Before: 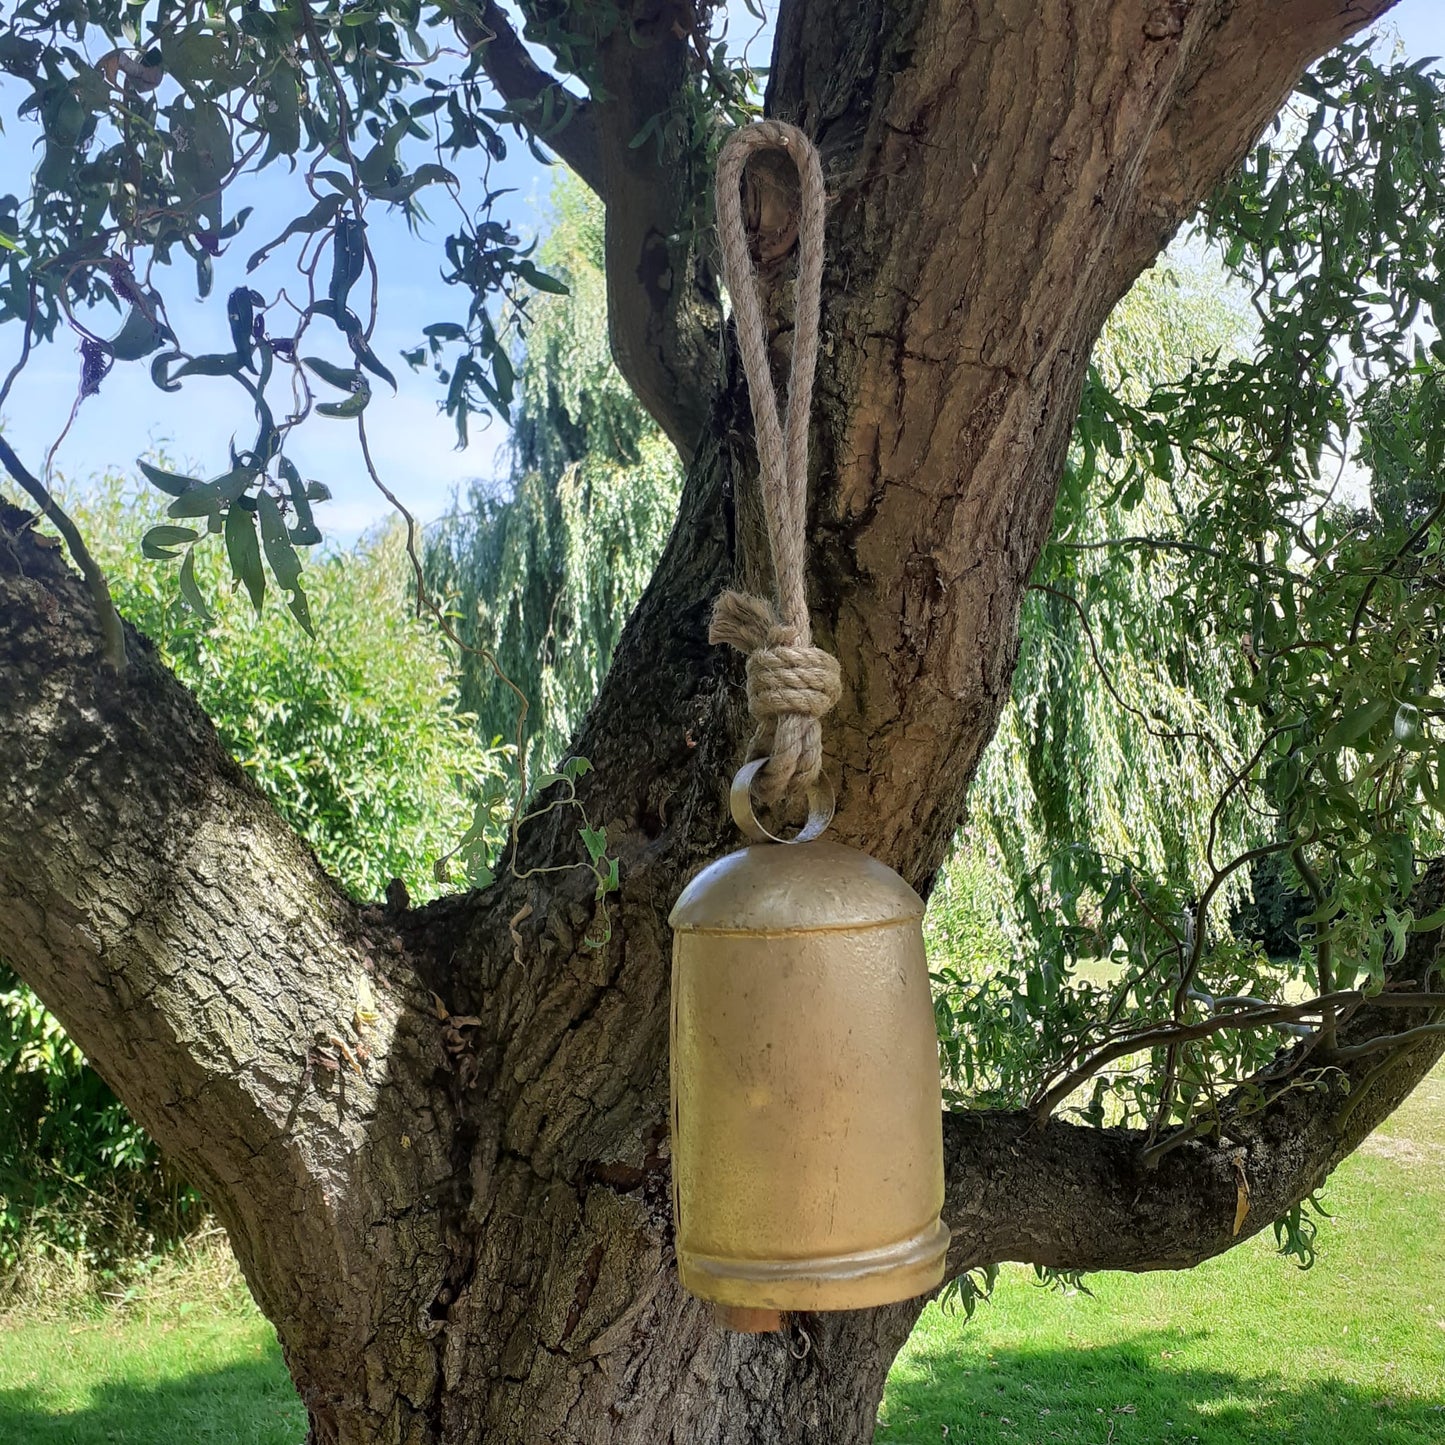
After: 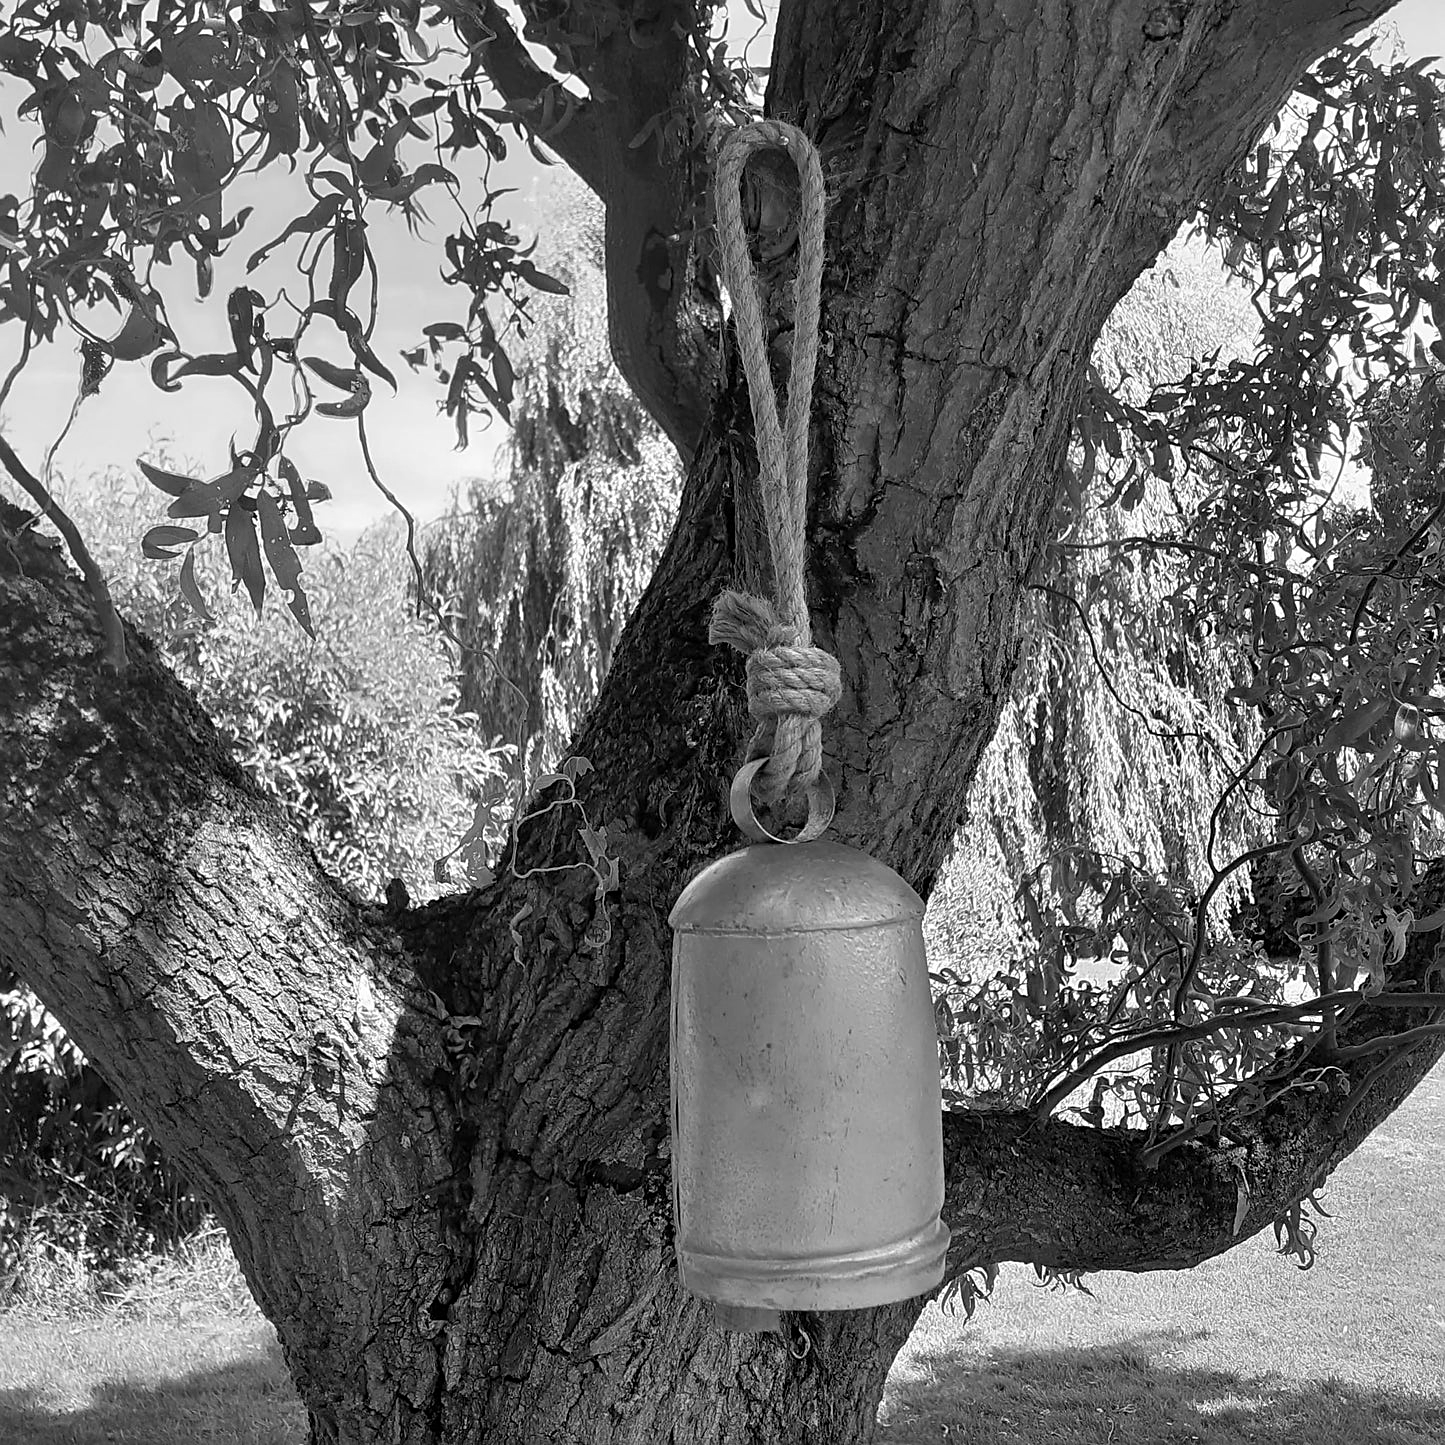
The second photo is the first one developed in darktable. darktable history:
monochrome: a 16.01, b -2.65, highlights 0.52
sharpen: on, module defaults
